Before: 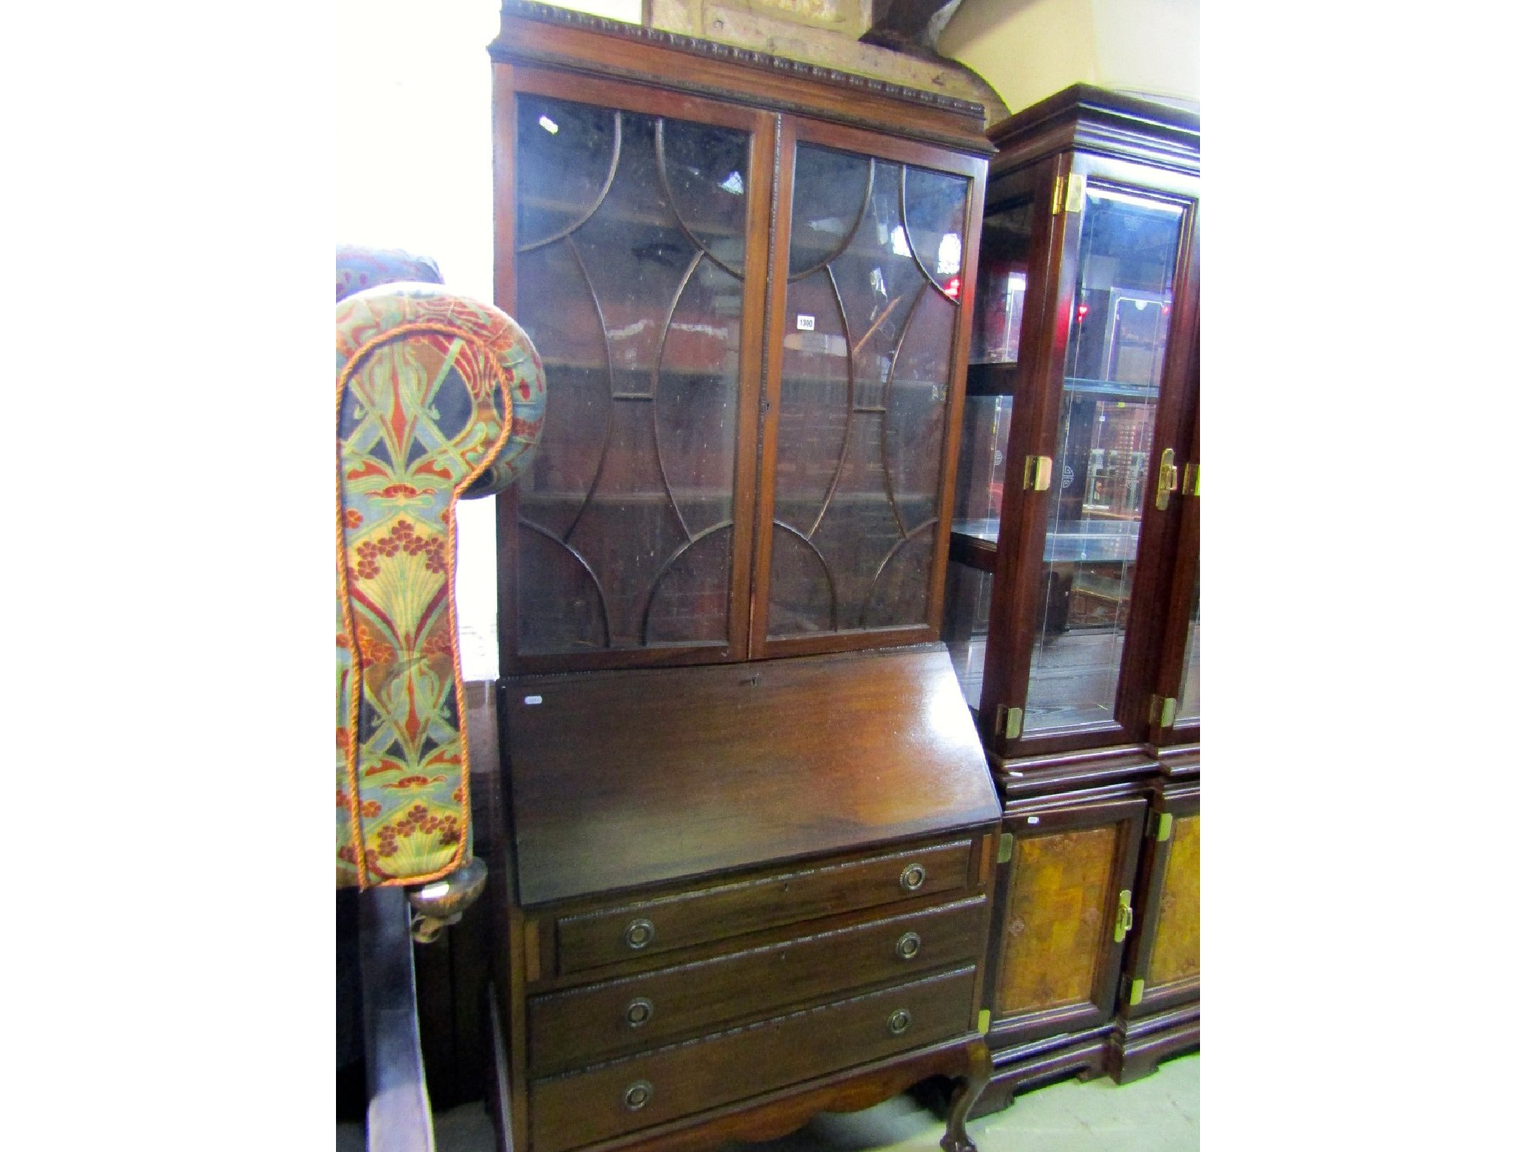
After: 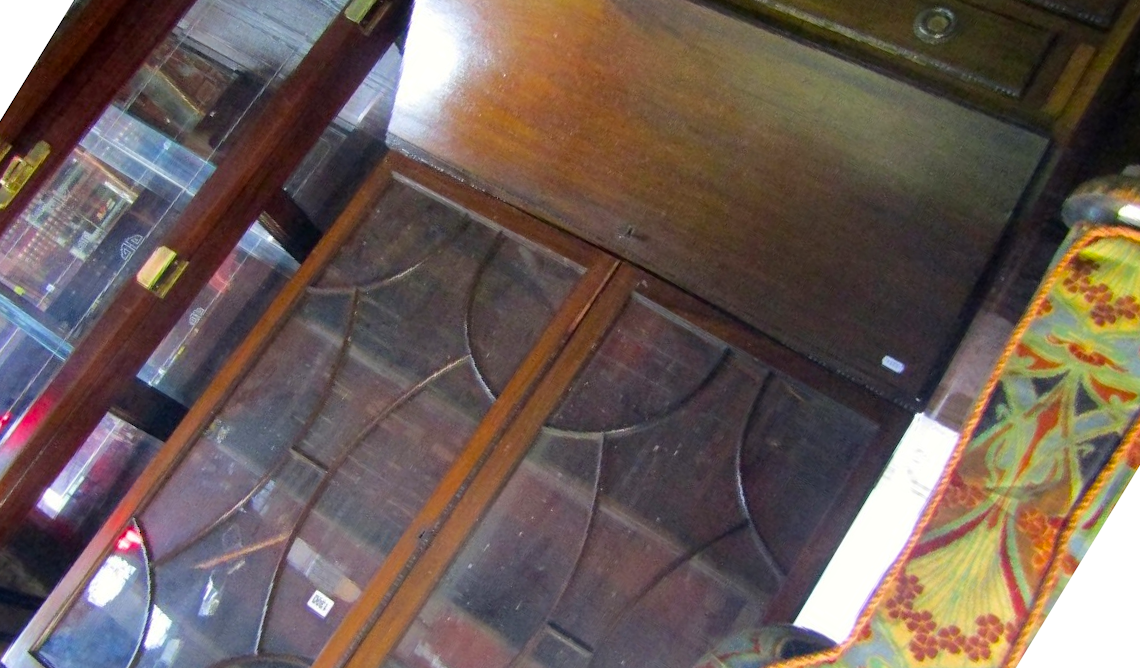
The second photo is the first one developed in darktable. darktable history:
color balance rgb: perceptual saturation grading › global saturation 13.07%, global vibrance 8.527%
crop and rotate: angle 148.51°, left 9.188%, top 15.558%, right 4.554%, bottom 17.036%
